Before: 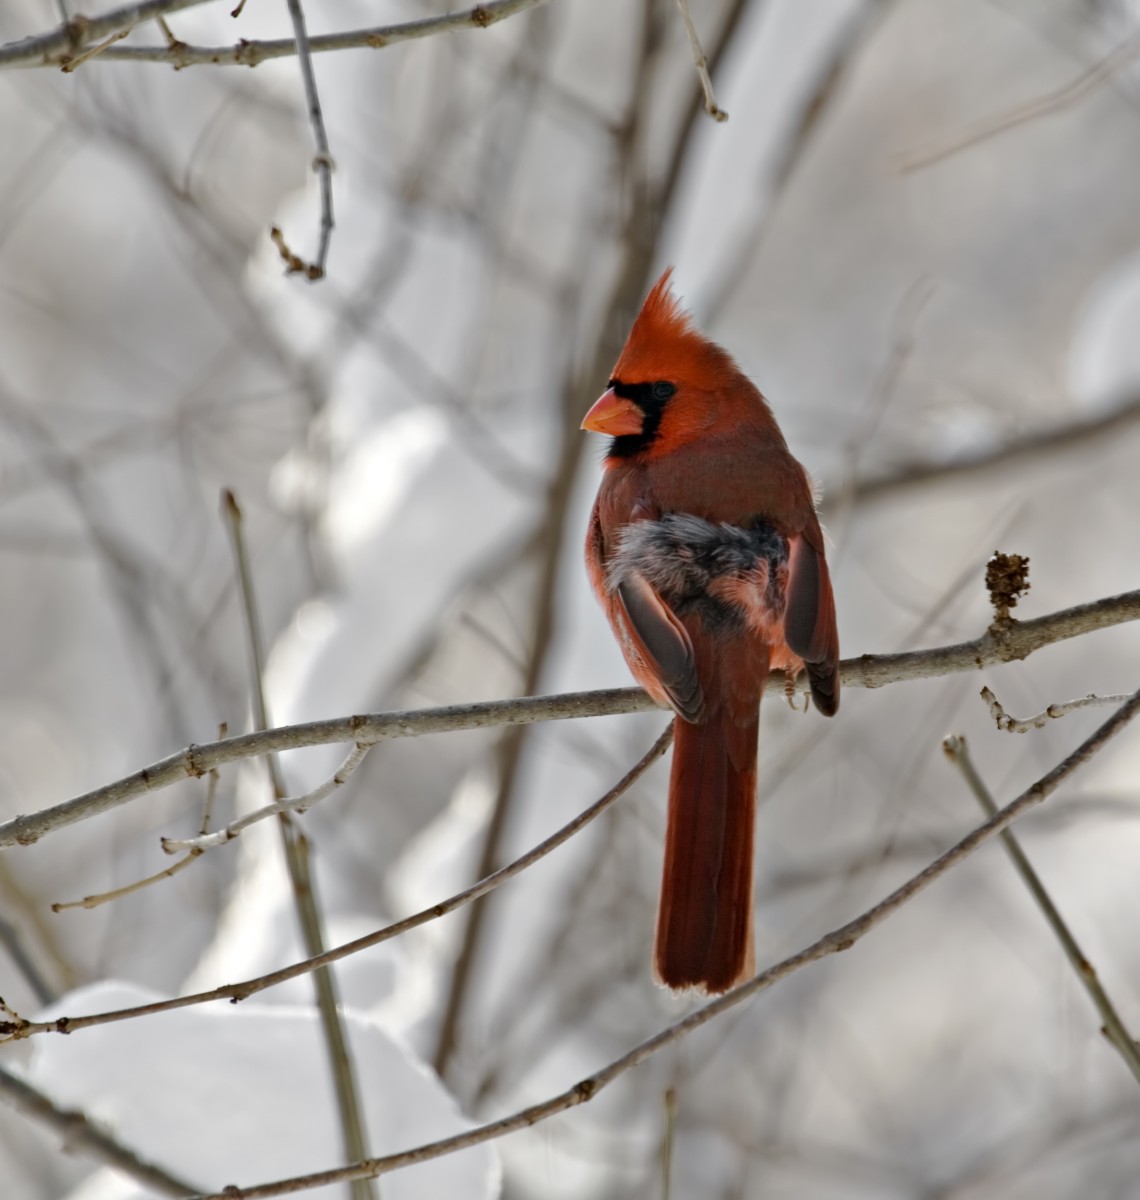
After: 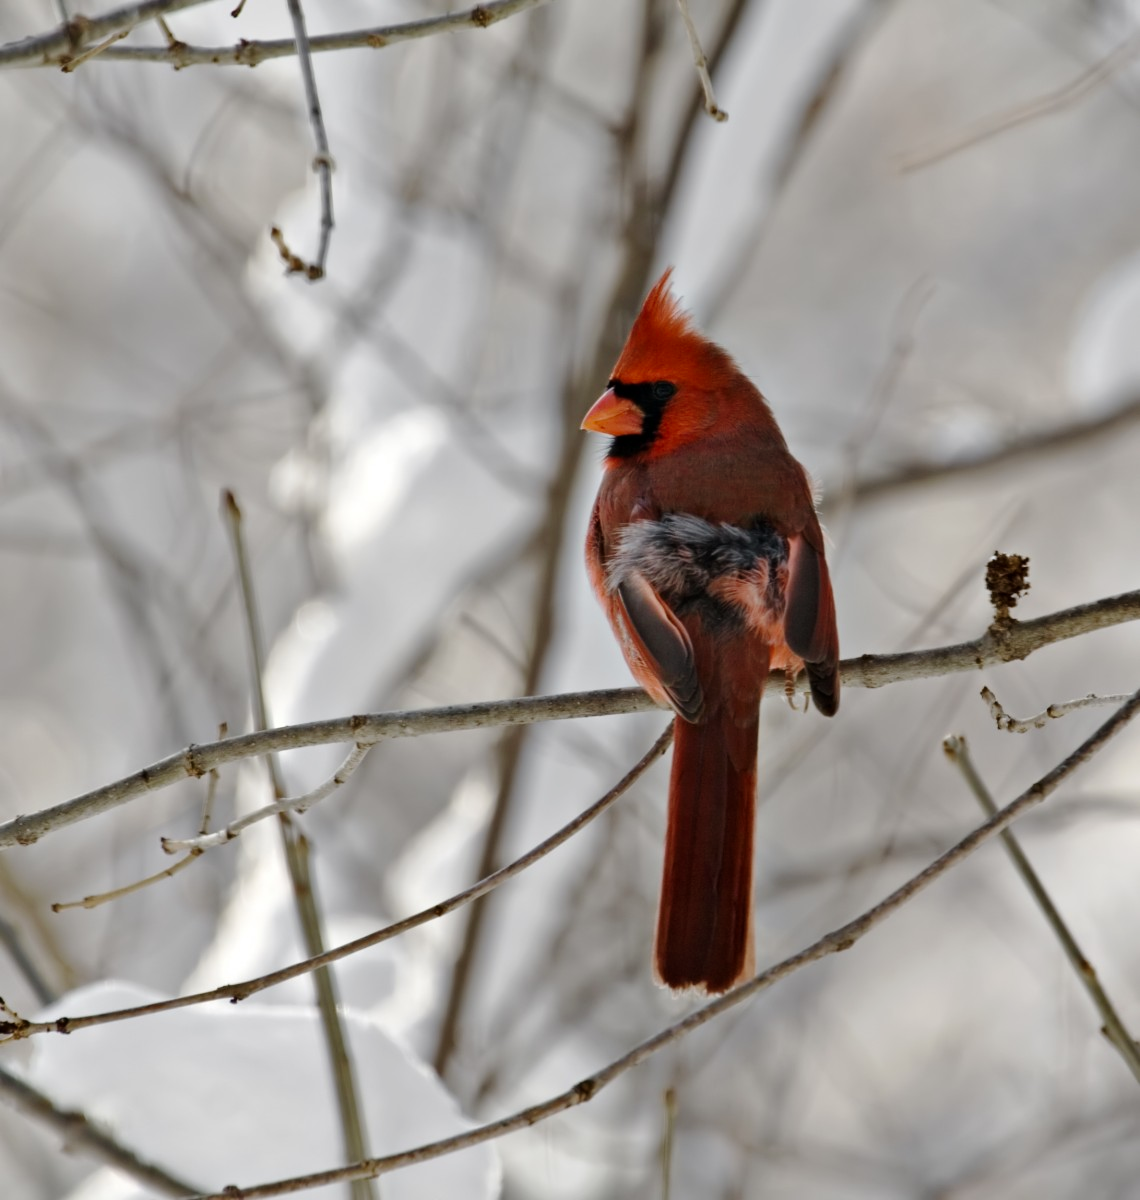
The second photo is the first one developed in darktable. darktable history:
tone curve: curves: ch0 [(0, 0) (0.08, 0.056) (0.4, 0.4) (0.6, 0.612) (0.92, 0.924) (1, 1)], preserve colors none
